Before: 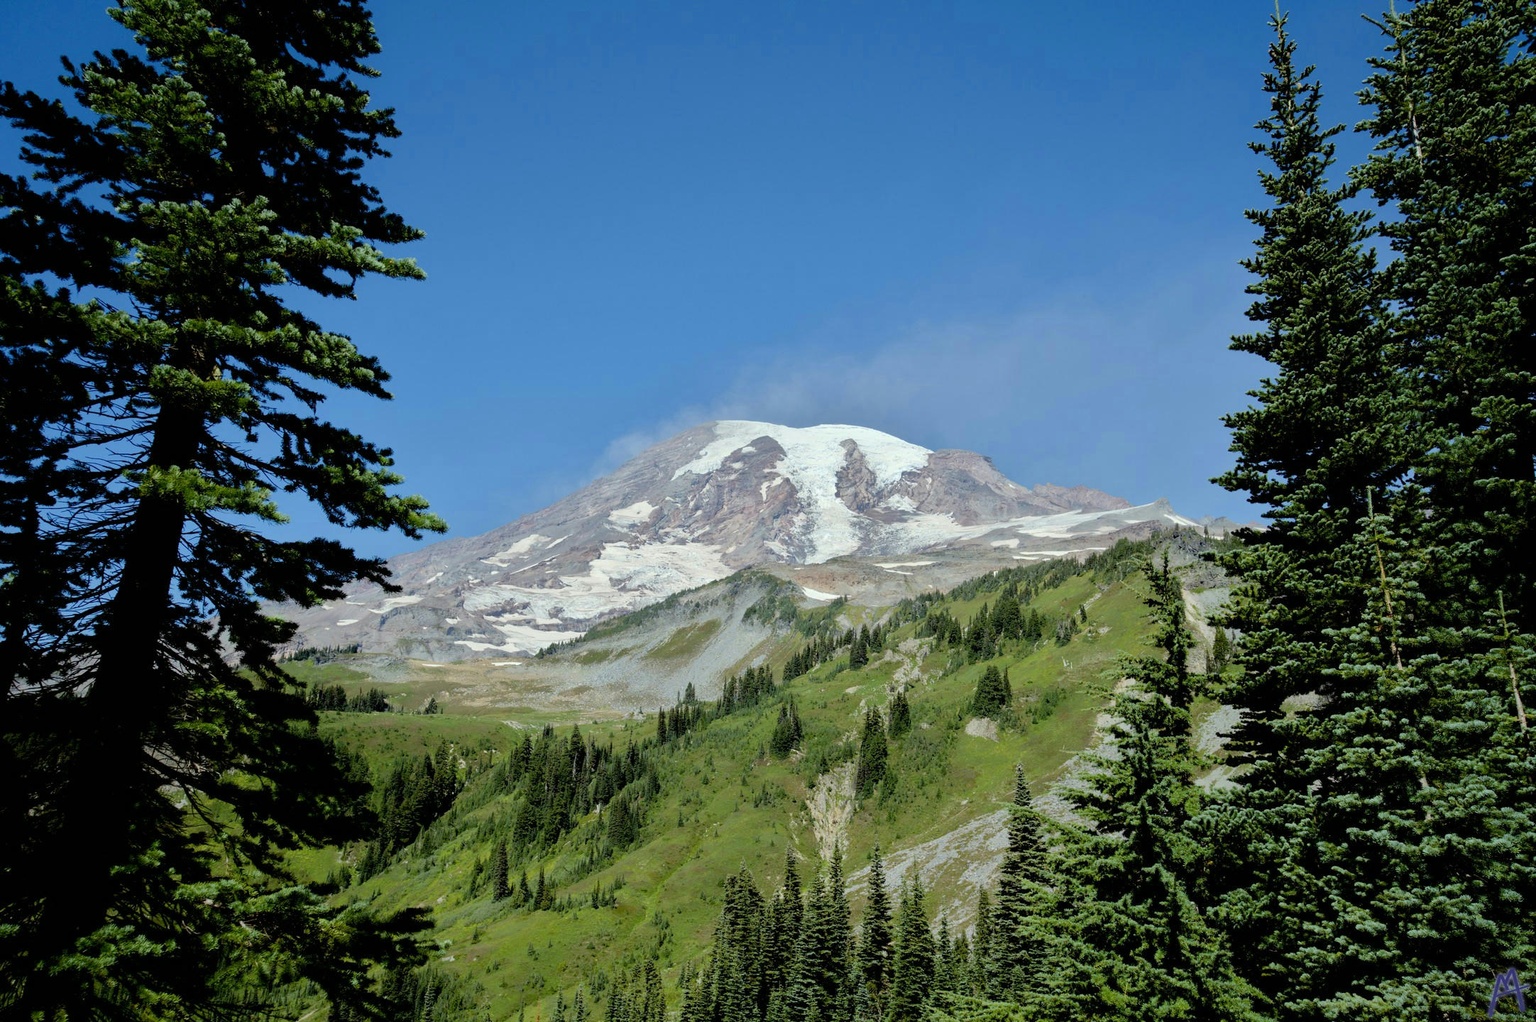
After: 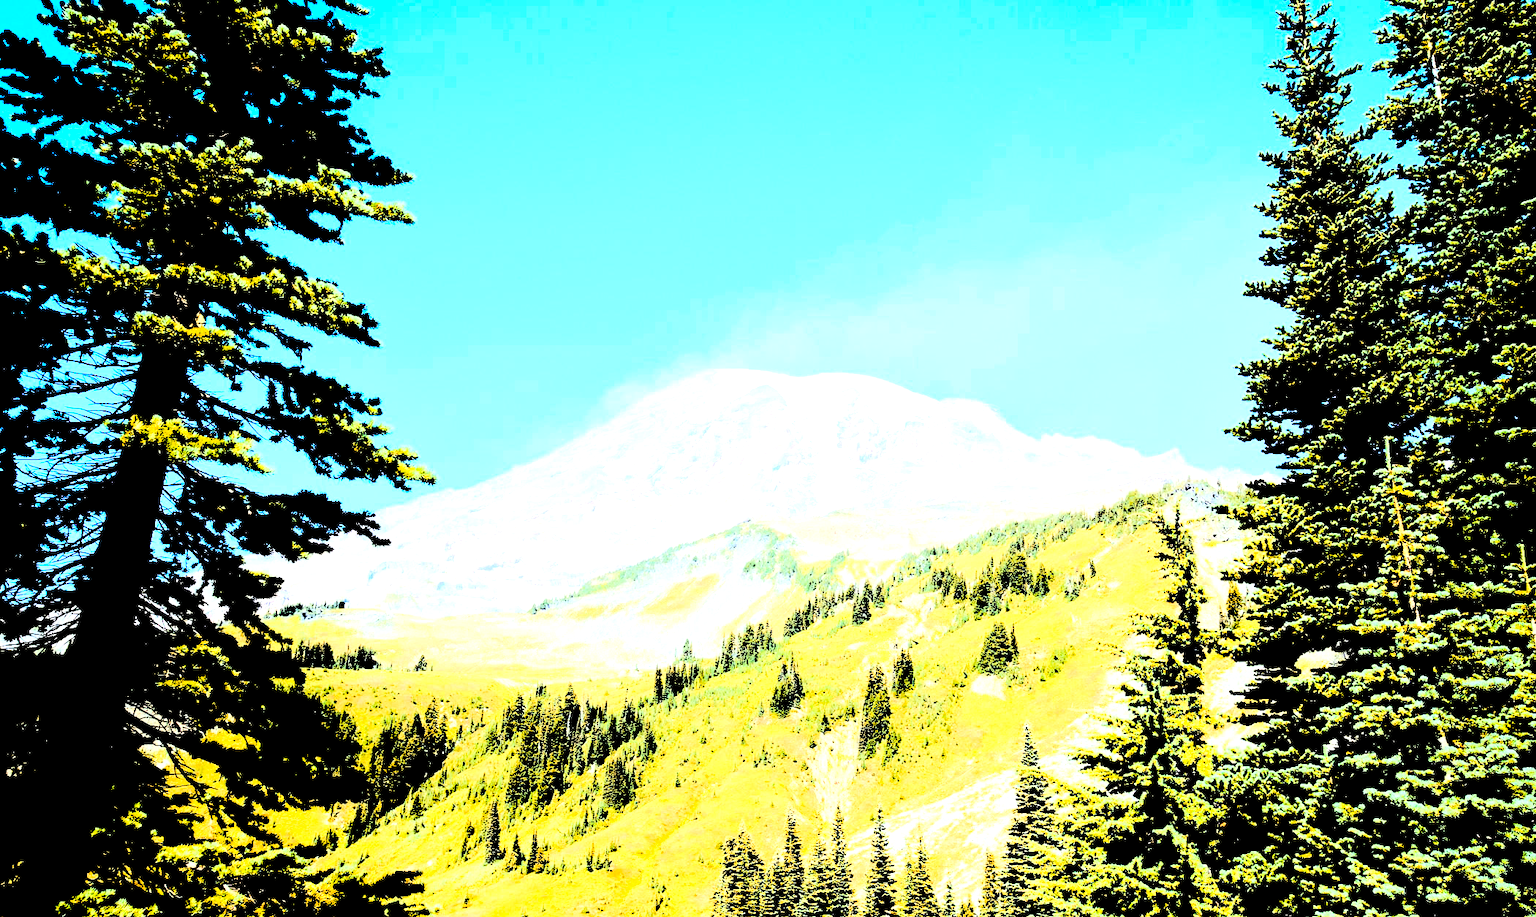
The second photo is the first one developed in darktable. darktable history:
levels: levels [0.246, 0.246, 0.506]
color zones: curves: ch2 [(0, 0.5) (0.143, 0.5) (0.286, 0.416) (0.429, 0.5) (0.571, 0.5) (0.714, 0.5) (0.857, 0.5) (1, 0.5)]
crop: left 1.507%, top 6.147%, right 1.379%, bottom 6.637%
